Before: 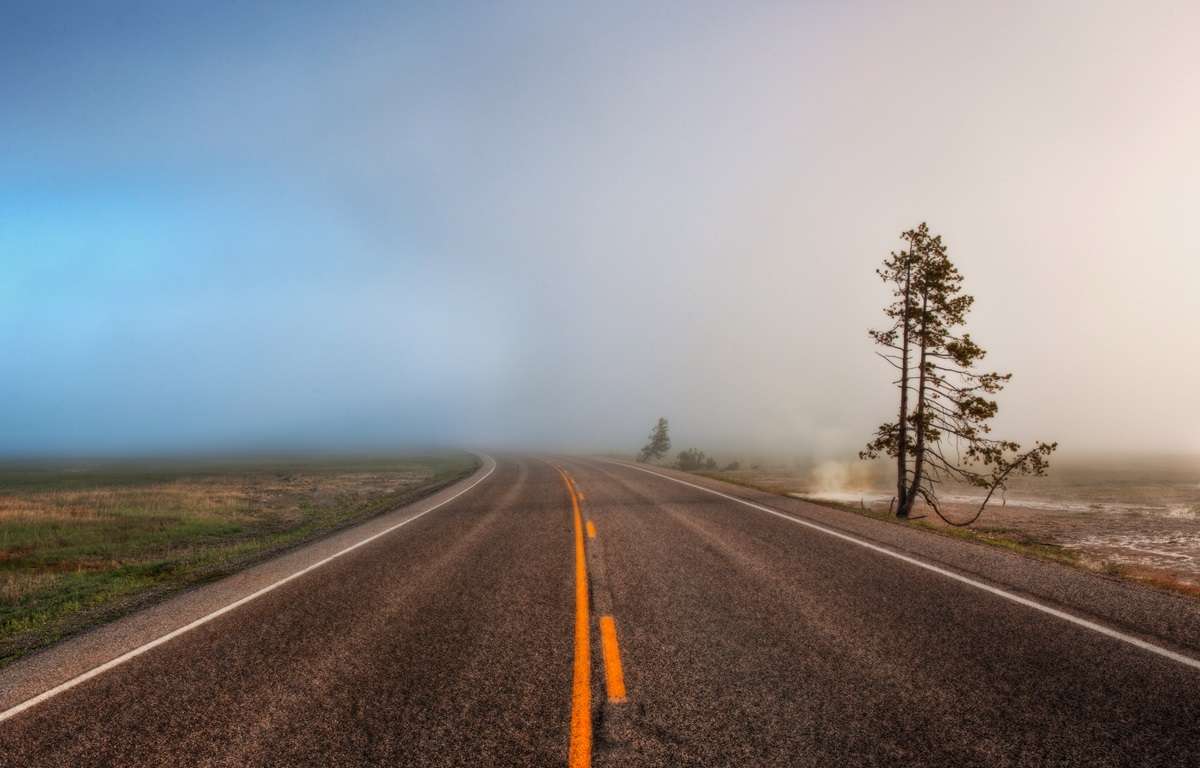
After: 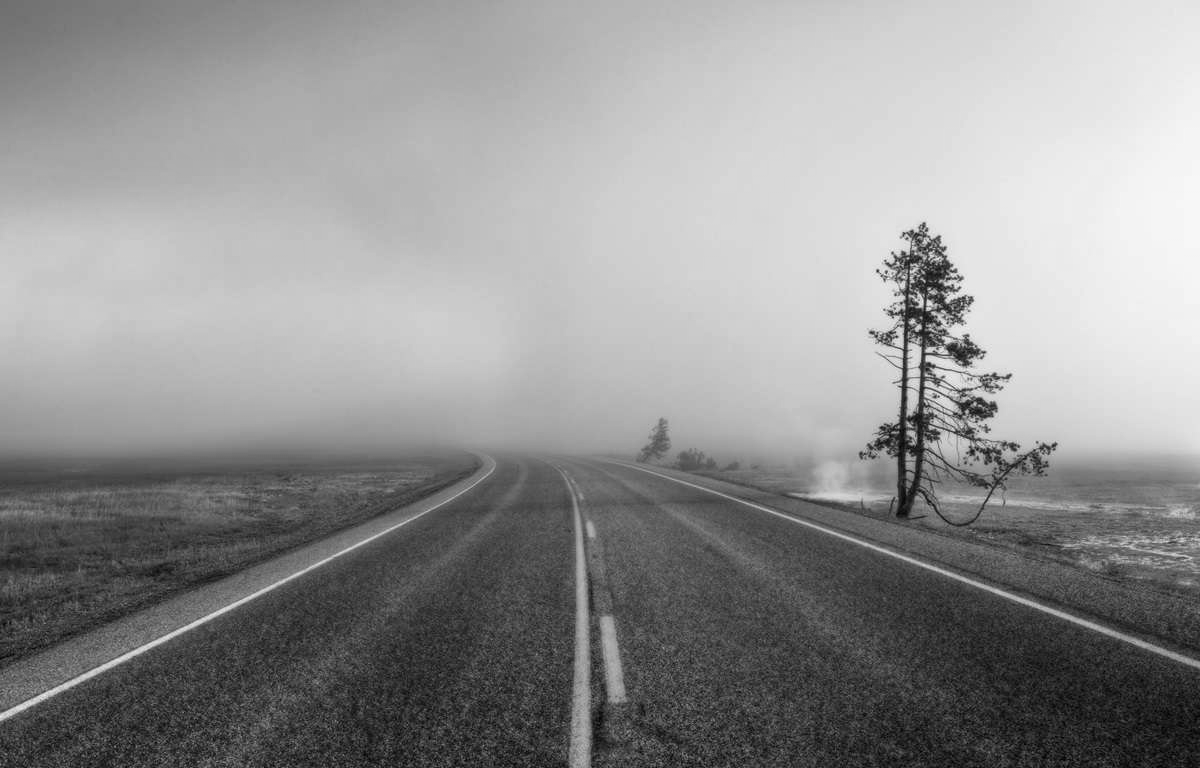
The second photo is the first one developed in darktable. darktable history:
monochrome: a 32, b 64, size 2.3, highlights 1
color correction: saturation 0.85
exposure: exposure 0.207 EV, compensate highlight preservation false
